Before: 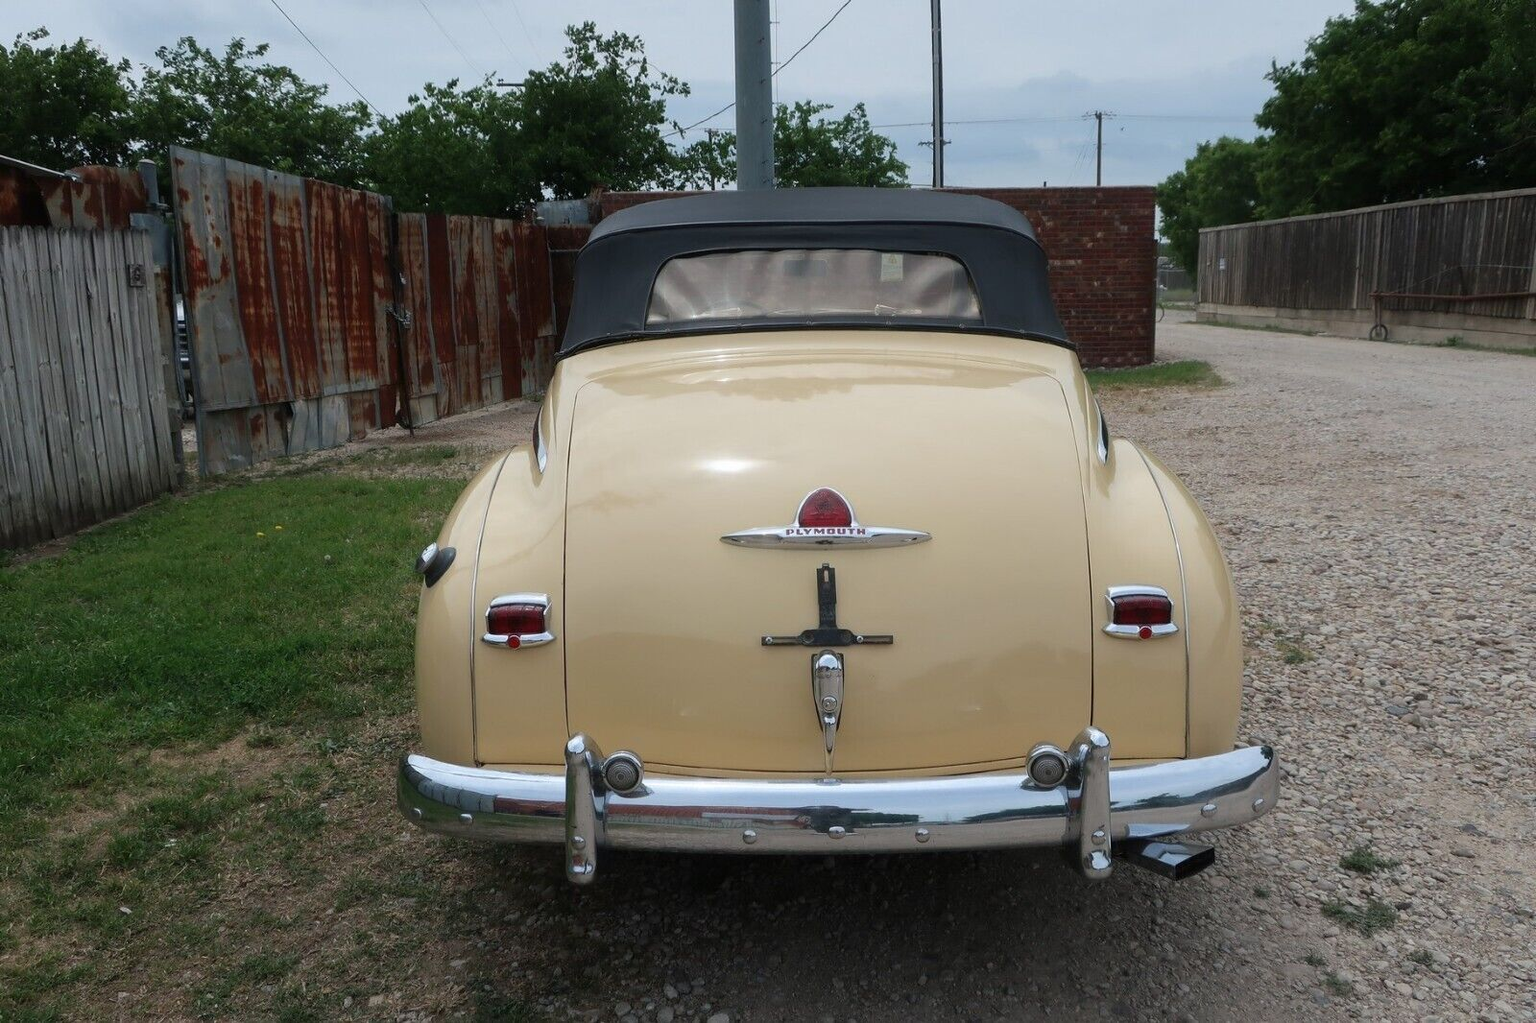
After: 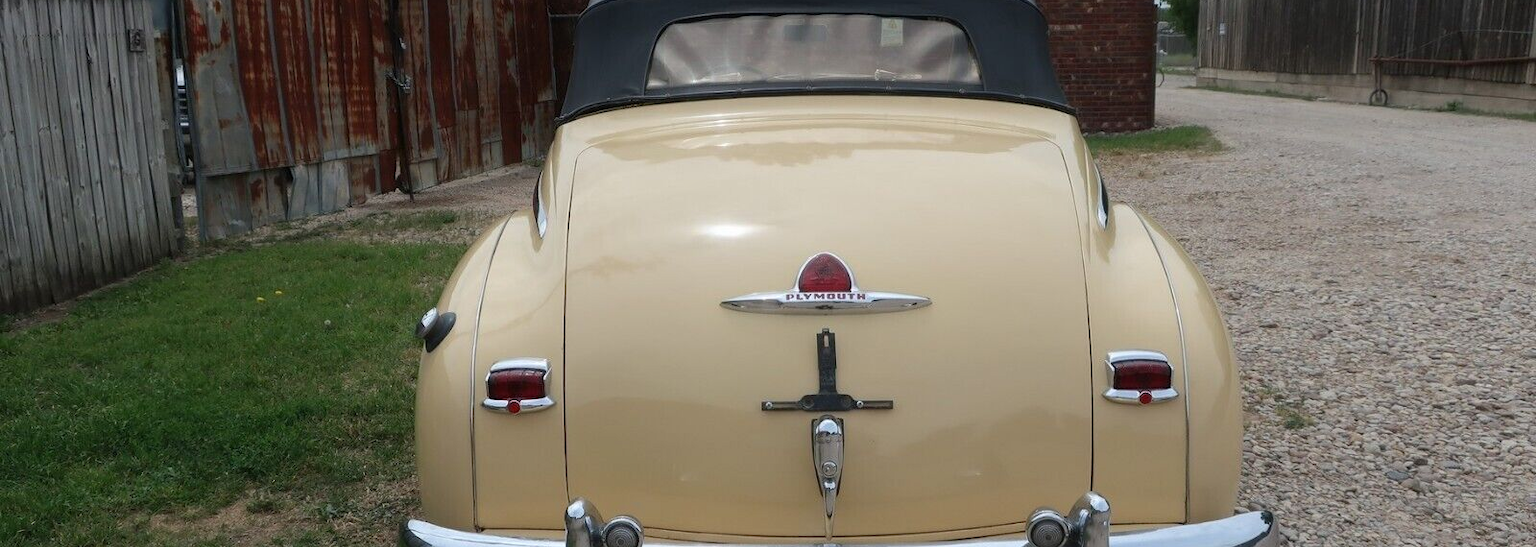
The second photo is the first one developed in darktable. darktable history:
crop and rotate: top 23.043%, bottom 23.437%
tone equalizer: on, module defaults
